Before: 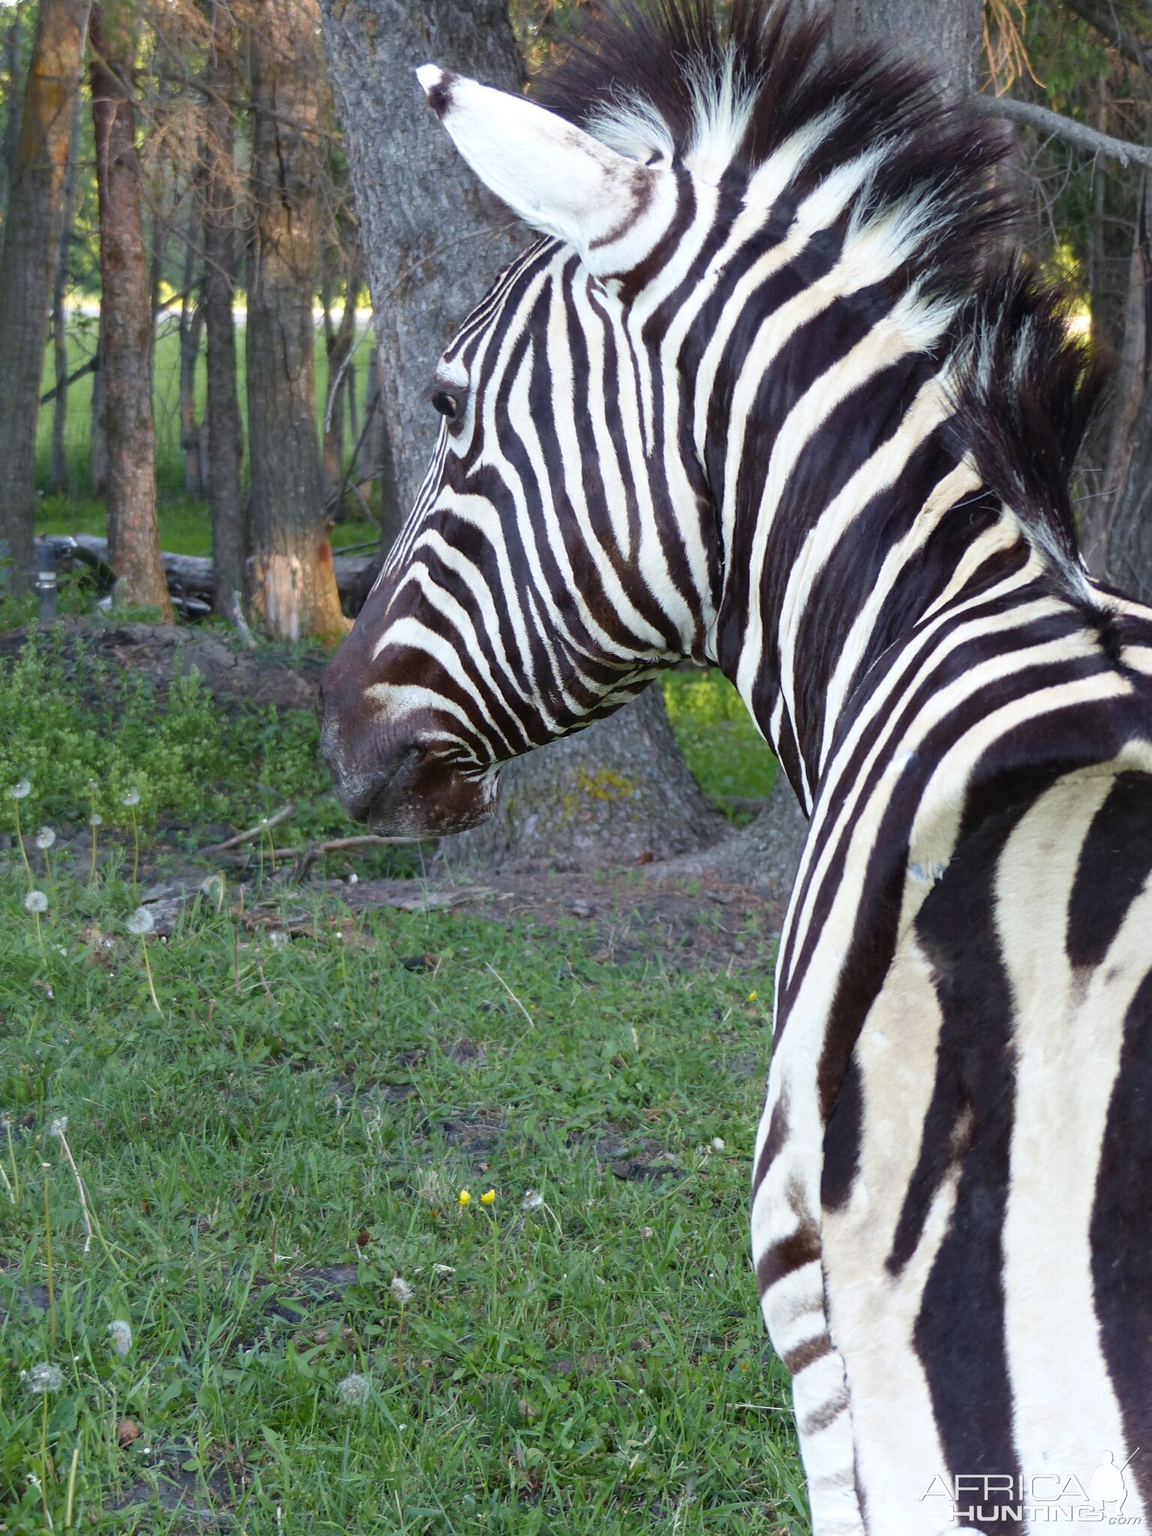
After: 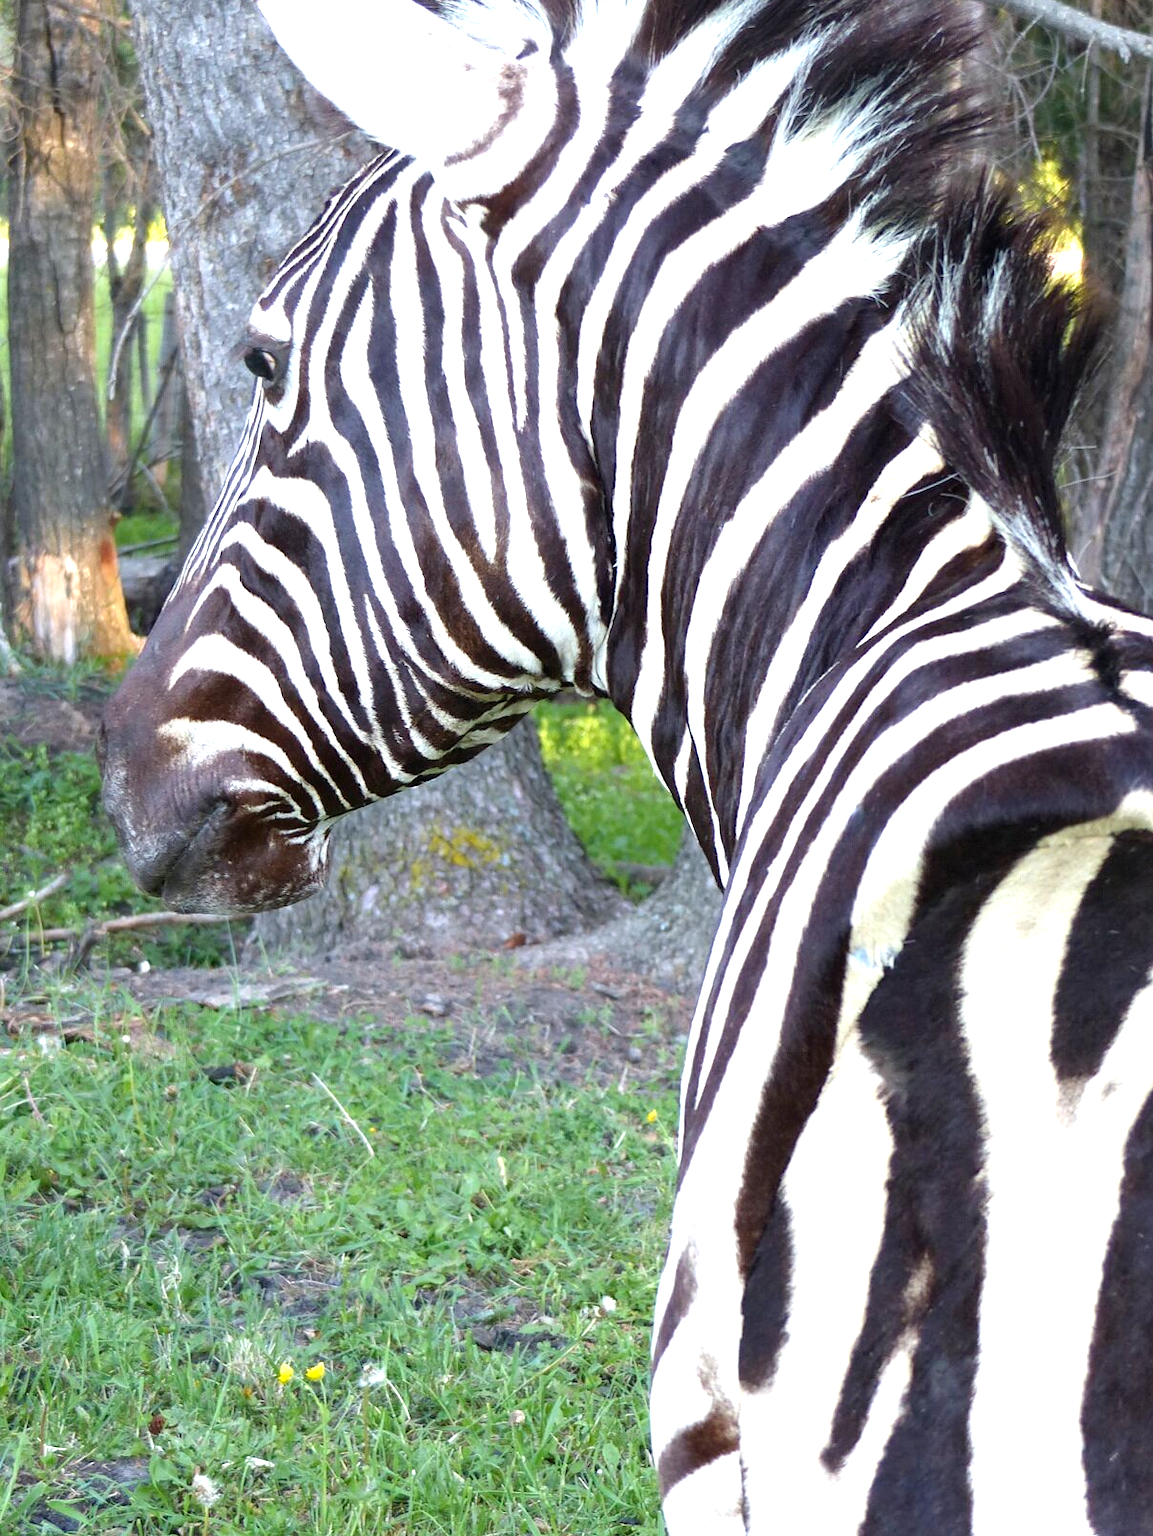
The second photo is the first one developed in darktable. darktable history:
crop and rotate: left 20.882%, top 7.738%, right 0.387%, bottom 13.627%
exposure: black level correction 0, exposure 1.096 EV, compensate highlight preservation false
